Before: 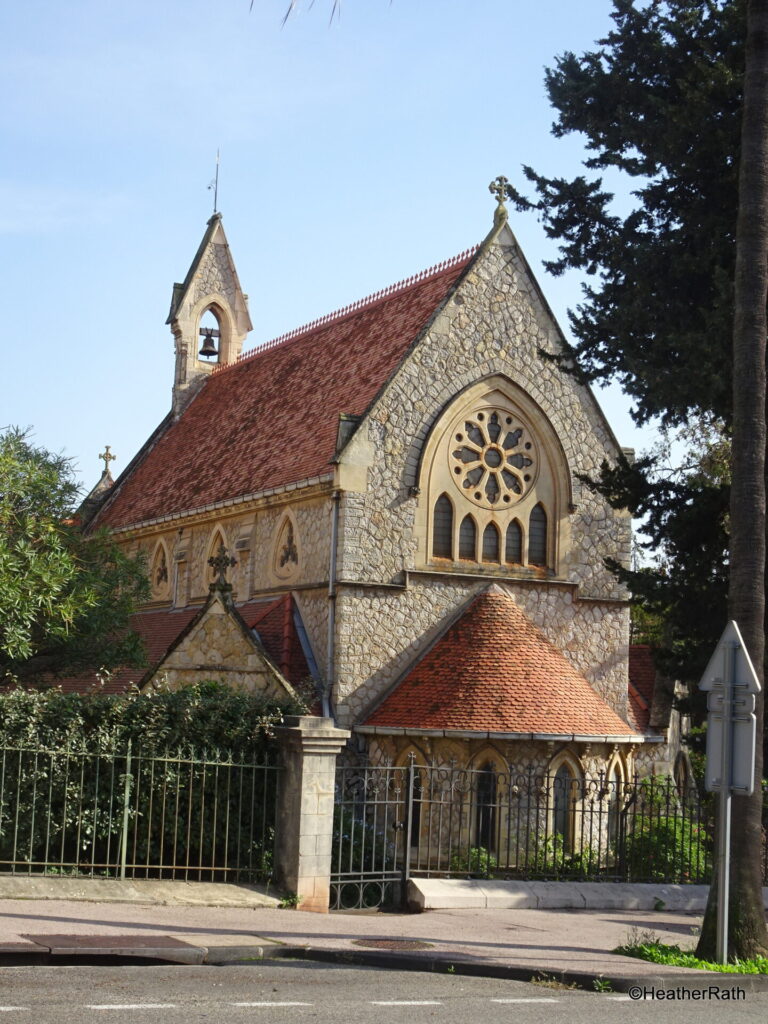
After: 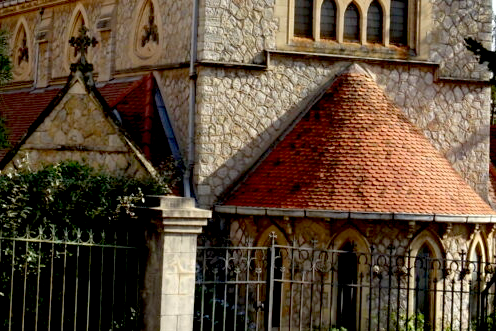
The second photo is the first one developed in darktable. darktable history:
exposure: black level correction 0.026, exposure 0.185 EV, compensate exposure bias true, compensate highlight preservation false
crop: left 18.128%, top 50.807%, right 17.183%, bottom 16.857%
